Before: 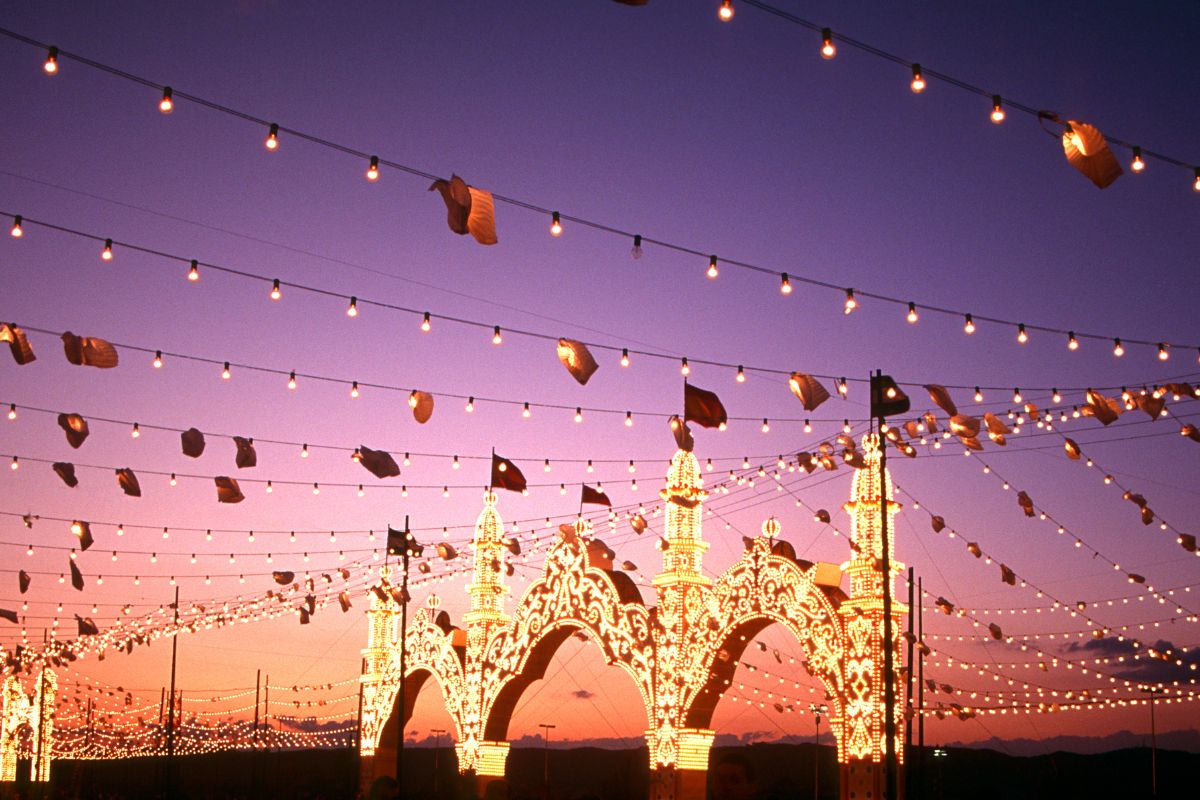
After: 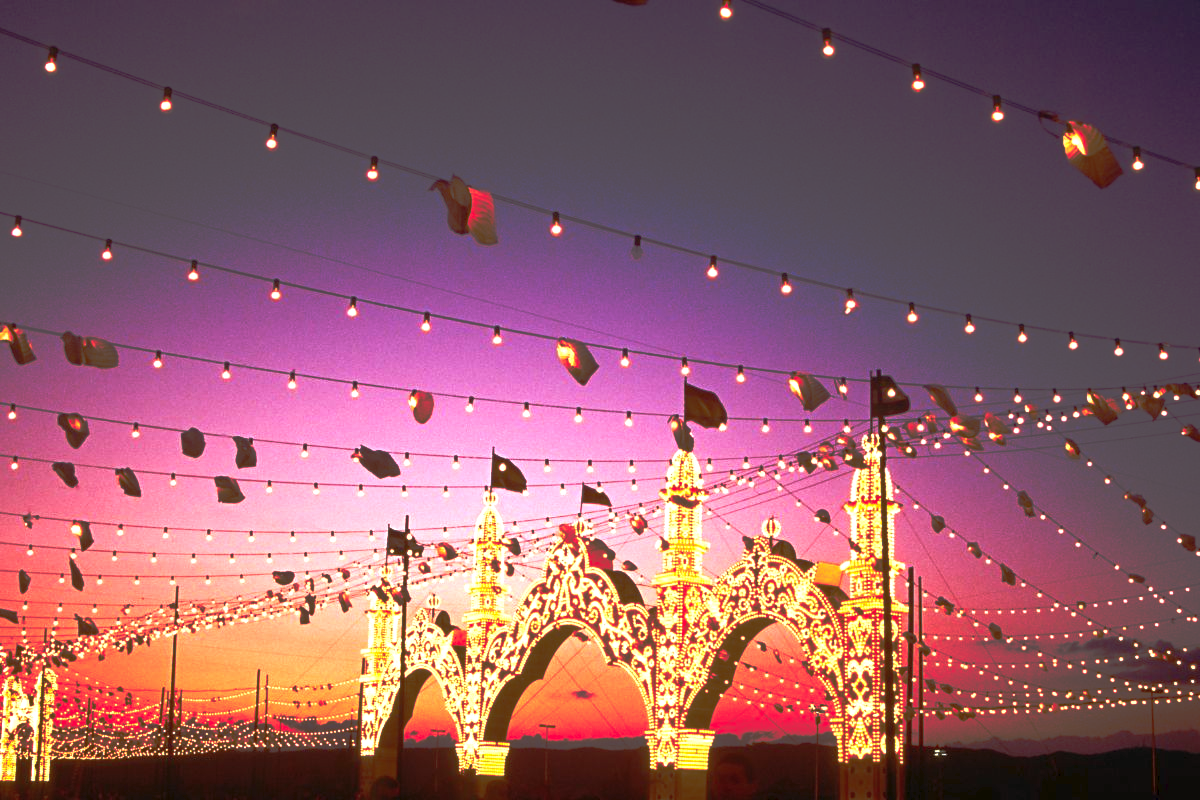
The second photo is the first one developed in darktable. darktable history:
tone equalizer: -8 EV -0.417 EV, -7 EV -0.389 EV, -6 EV -0.333 EV, -5 EV -0.222 EV, -3 EV 0.222 EV, -2 EV 0.333 EV, -1 EV 0.389 EV, +0 EV 0.417 EV, edges refinement/feathering 500, mask exposure compensation -1.57 EV, preserve details no
rgb levels: mode RGB, independent channels, levels [[0, 0.474, 1], [0, 0.5, 1], [0, 0.5, 1]]
tone curve: curves: ch0 [(0, 0) (0.003, 0.032) (0.53, 0.368) (0.901, 0.866) (1, 1)], preserve colors none
